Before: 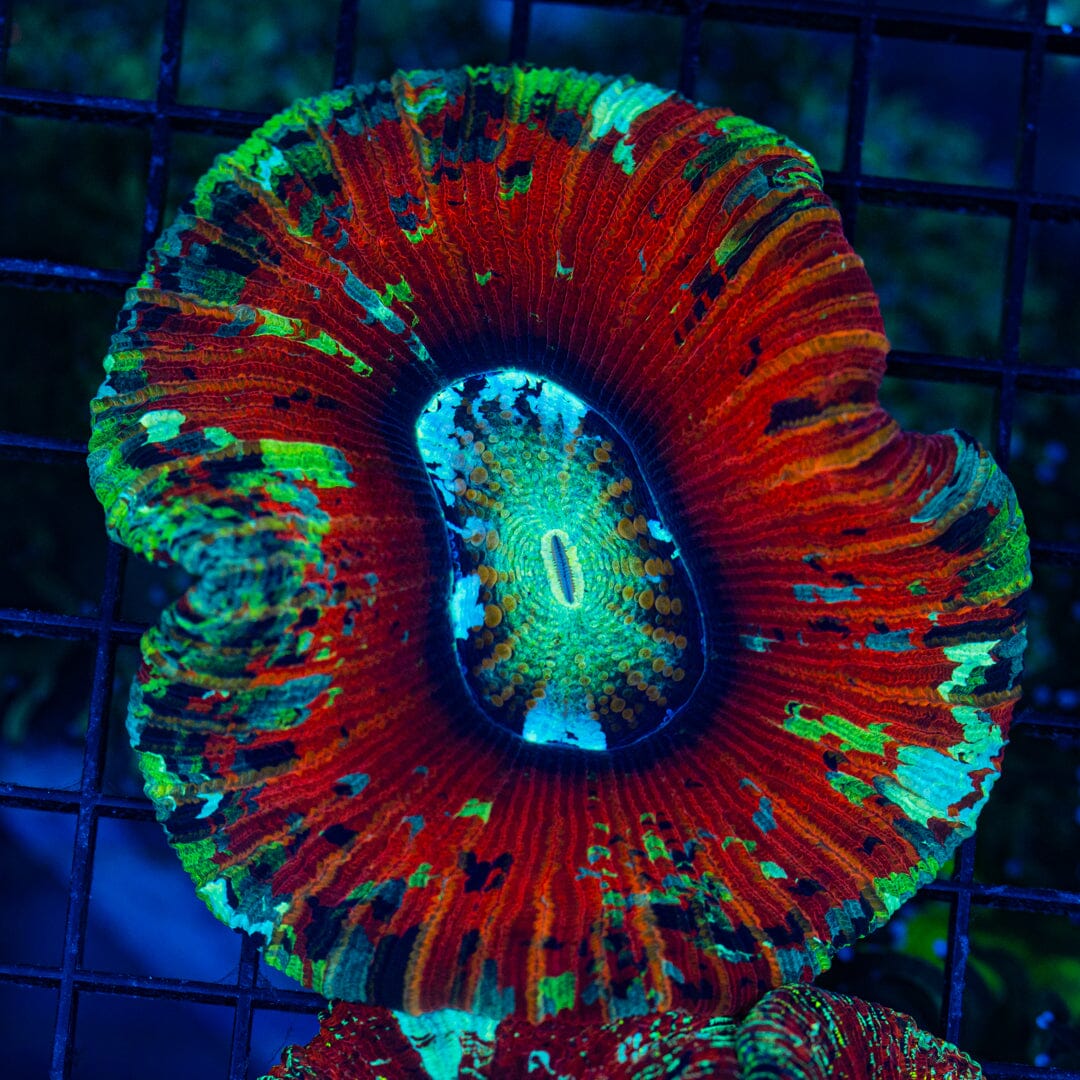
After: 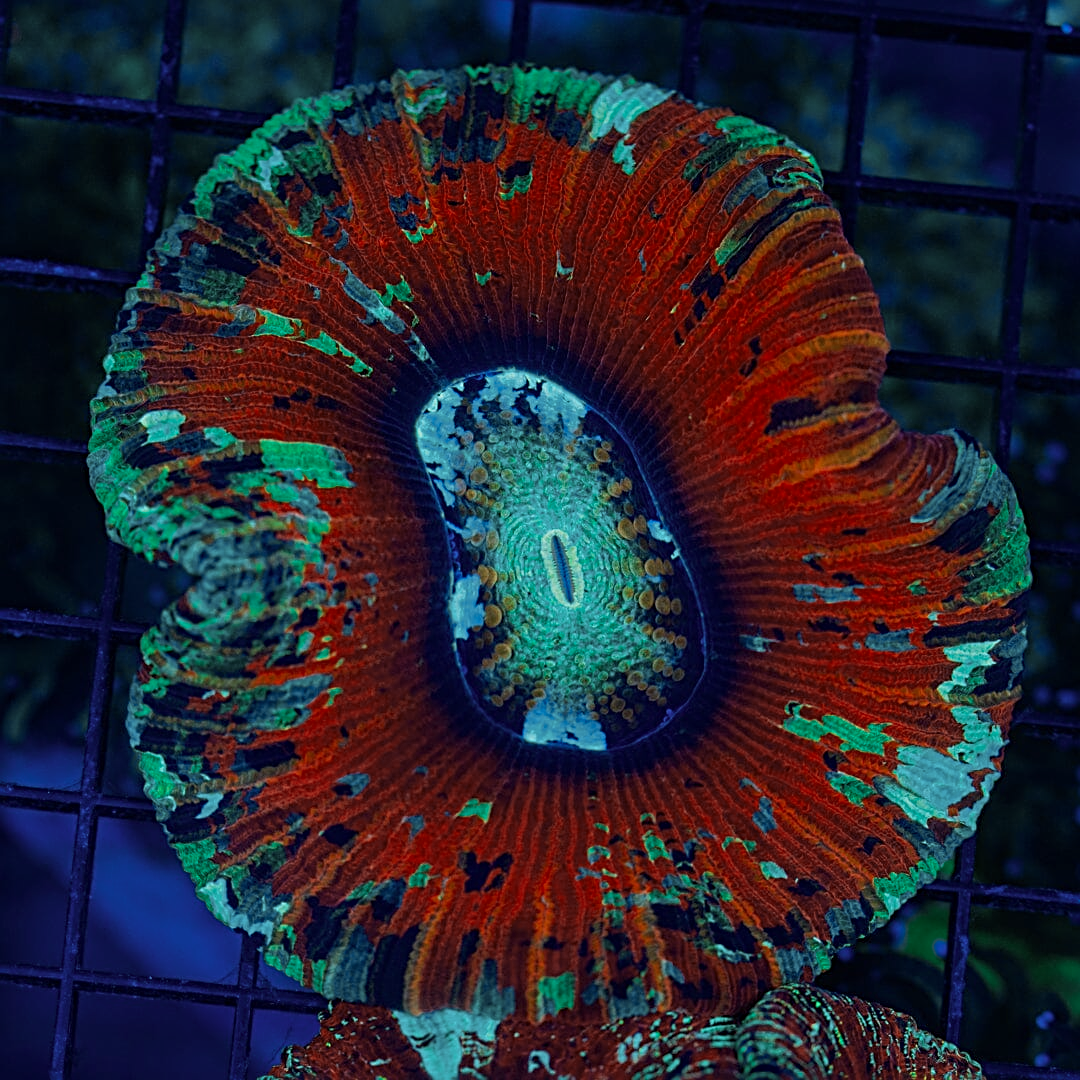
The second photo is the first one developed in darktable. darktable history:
sharpen: radius 2.767
color zones: curves: ch0 [(0, 0.5) (0.125, 0.4) (0.25, 0.5) (0.375, 0.4) (0.5, 0.4) (0.625, 0.35) (0.75, 0.35) (0.875, 0.5)]; ch1 [(0, 0.35) (0.125, 0.45) (0.25, 0.35) (0.375, 0.35) (0.5, 0.35) (0.625, 0.35) (0.75, 0.45) (0.875, 0.35)]; ch2 [(0, 0.6) (0.125, 0.5) (0.25, 0.5) (0.375, 0.6) (0.5, 0.6) (0.625, 0.5) (0.75, 0.5) (0.875, 0.5)]
exposure: exposure -0.041 EV, compensate highlight preservation false
